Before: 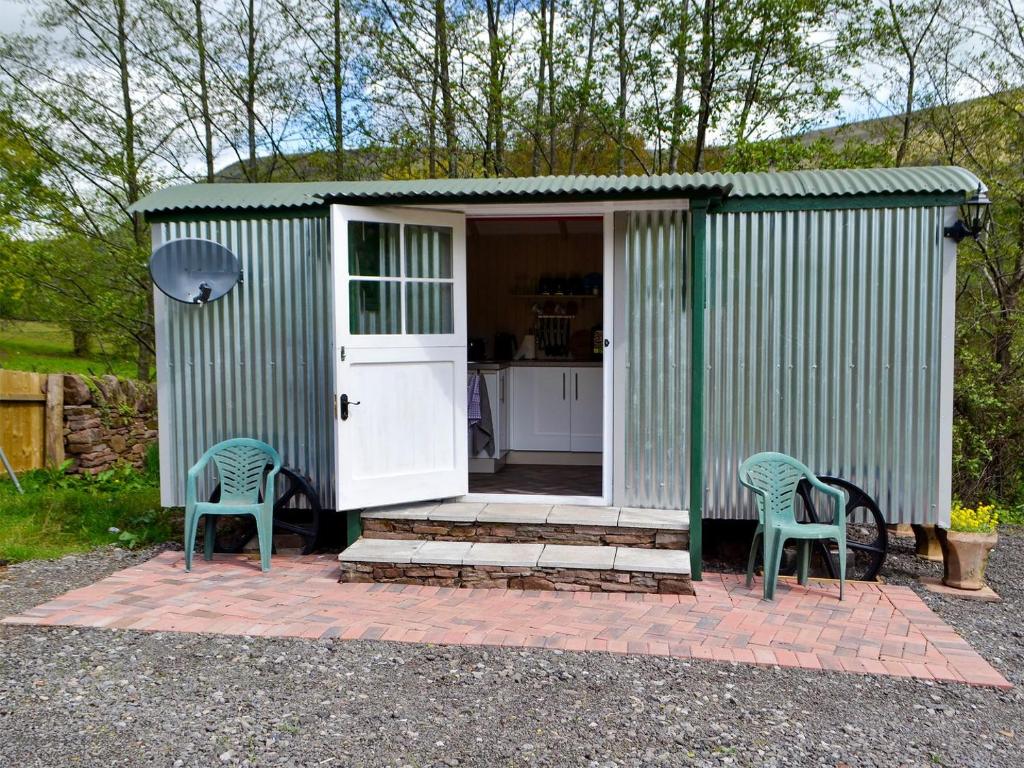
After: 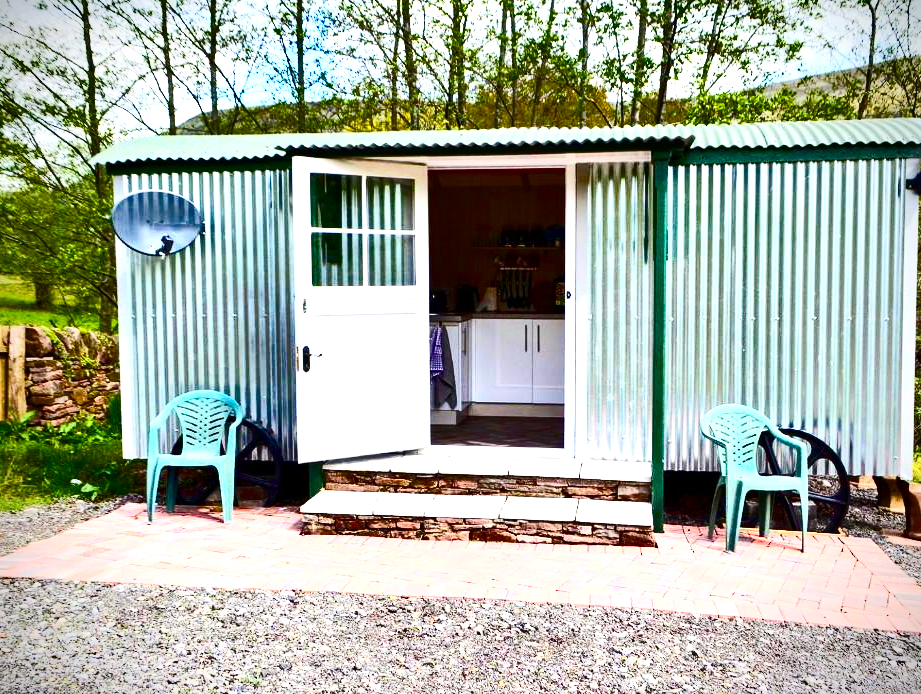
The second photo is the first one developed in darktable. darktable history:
crop: left 3.759%, top 6.362%, right 6.223%, bottom 3.261%
exposure: exposure 1.219 EV, compensate highlight preservation false
color balance rgb: shadows lift › luminance -9.068%, perceptual saturation grading › global saturation 24.128%, perceptual saturation grading › highlights -24.31%, perceptual saturation grading › mid-tones 23.88%, perceptual saturation grading › shadows 40.382%, perceptual brilliance grading › global brilliance 10.523%, perceptual brilliance grading › shadows 15.231%, global vibrance 16.542%, saturation formula JzAzBz (2021)
contrast brightness saturation: contrast 0.274
shadows and highlights: low approximation 0.01, soften with gaussian
vignetting: brightness -0.577, saturation -0.254
